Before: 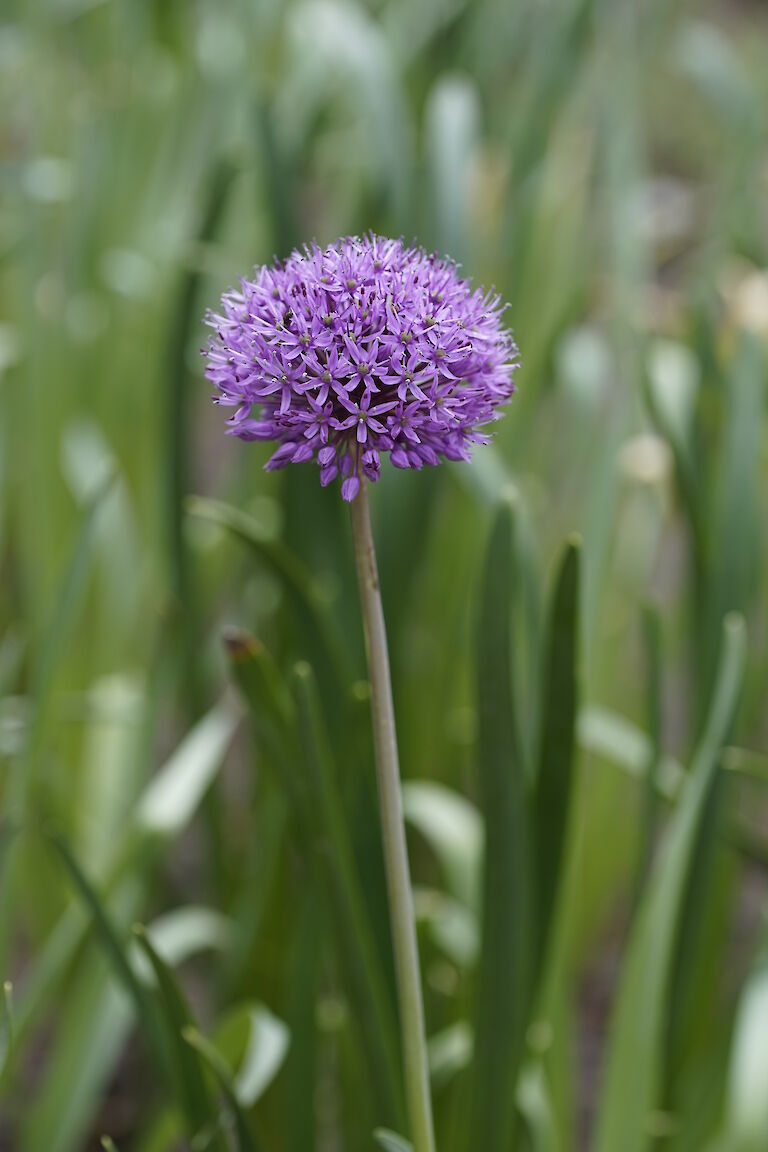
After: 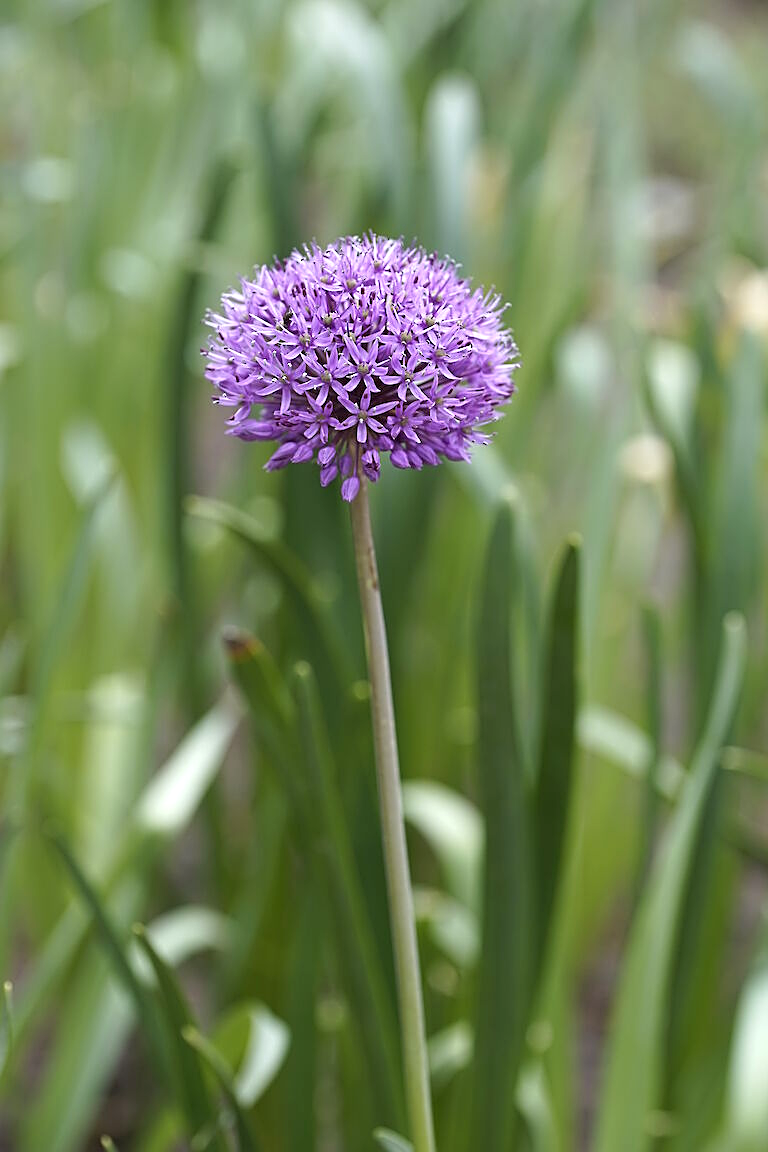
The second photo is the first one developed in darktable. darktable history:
exposure: exposure 0.493 EV, compensate highlight preservation false
sharpen: on, module defaults
